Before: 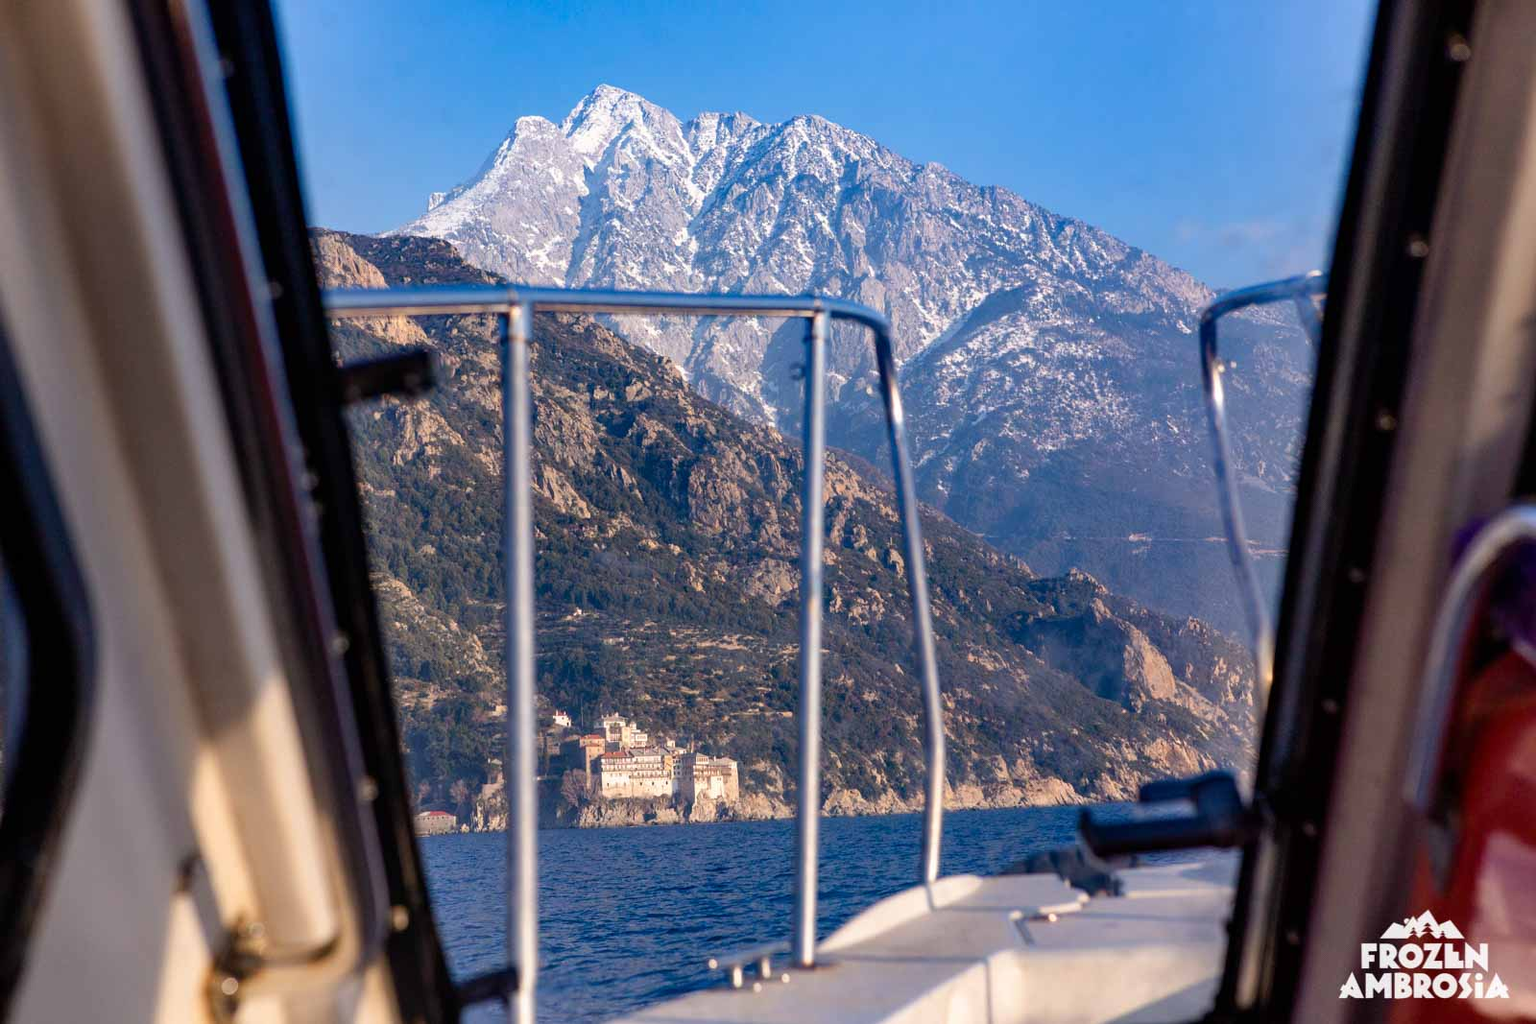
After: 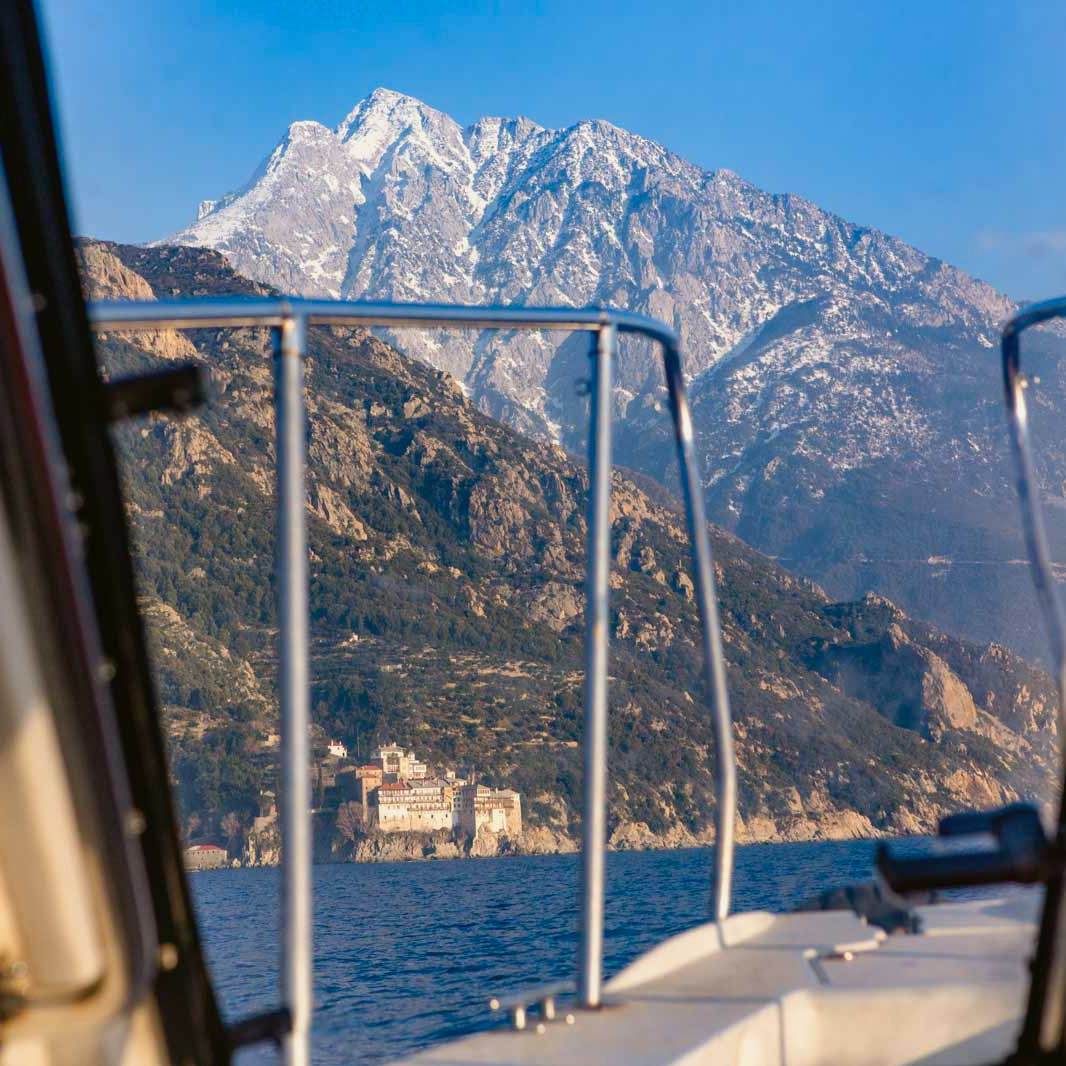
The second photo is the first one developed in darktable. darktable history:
crop and rotate: left 15.546%, right 17.787%
color balance: mode lift, gamma, gain (sRGB), lift [1.04, 1, 1, 0.97], gamma [1.01, 1, 1, 0.97], gain [0.96, 1, 1, 0.97]
color correction: saturation 1.11
